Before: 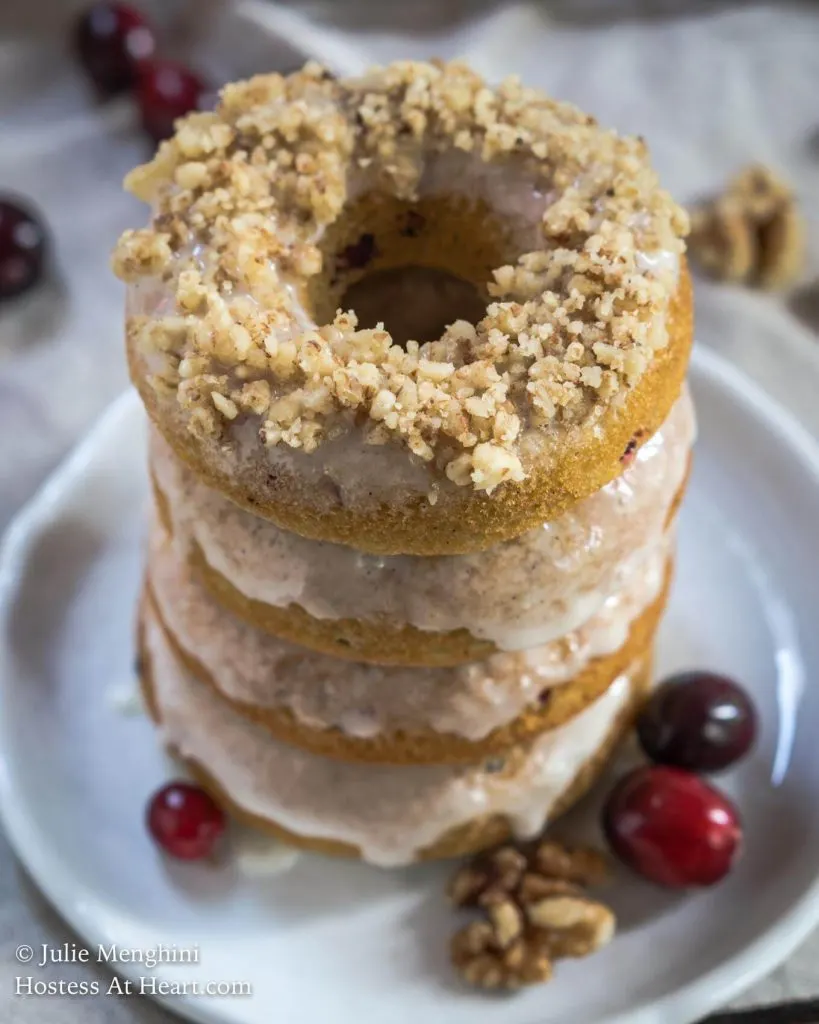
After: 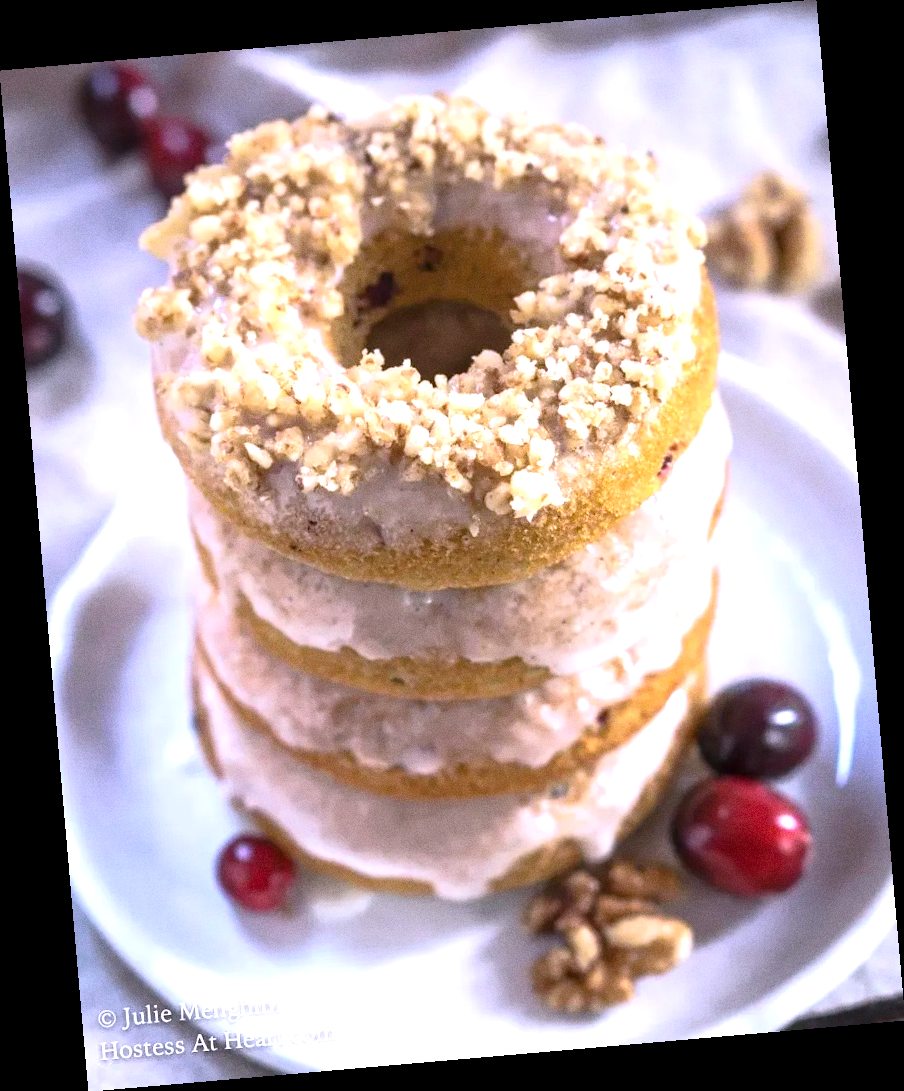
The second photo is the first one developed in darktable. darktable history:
grain: coarseness 0.09 ISO
exposure: exposure 0.935 EV, compensate highlight preservation false
white balance: red 1.042, blue 1.17
rotate and perspective: rotation -4.98°, automatic cropping off
